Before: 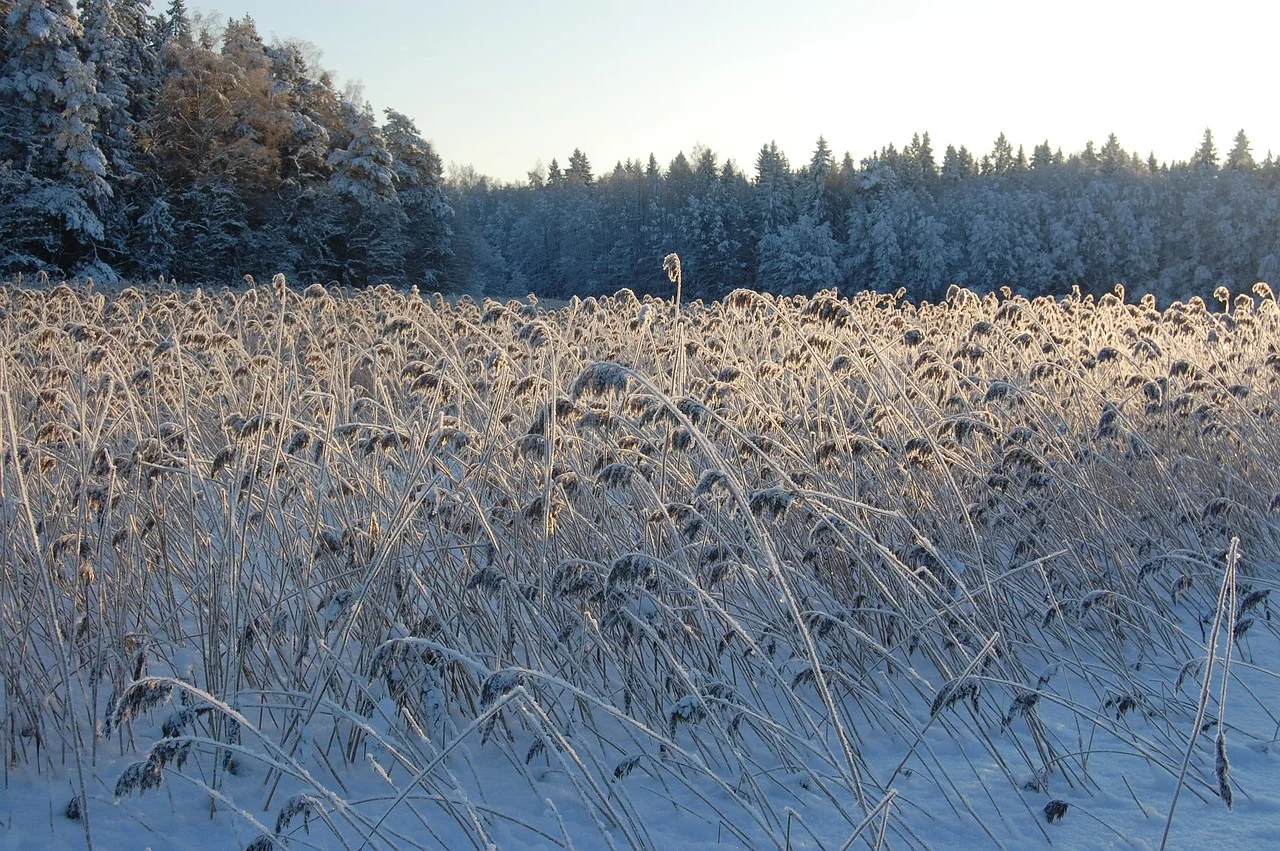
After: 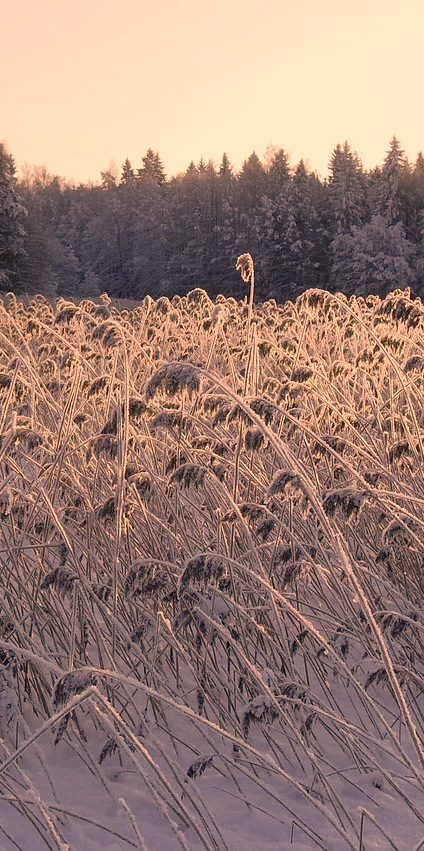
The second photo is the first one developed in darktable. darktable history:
color correction: highlights a* 39.69, highlights b* 39.91, saturation 0.689
crop: left 33.395%, right 33.455%
